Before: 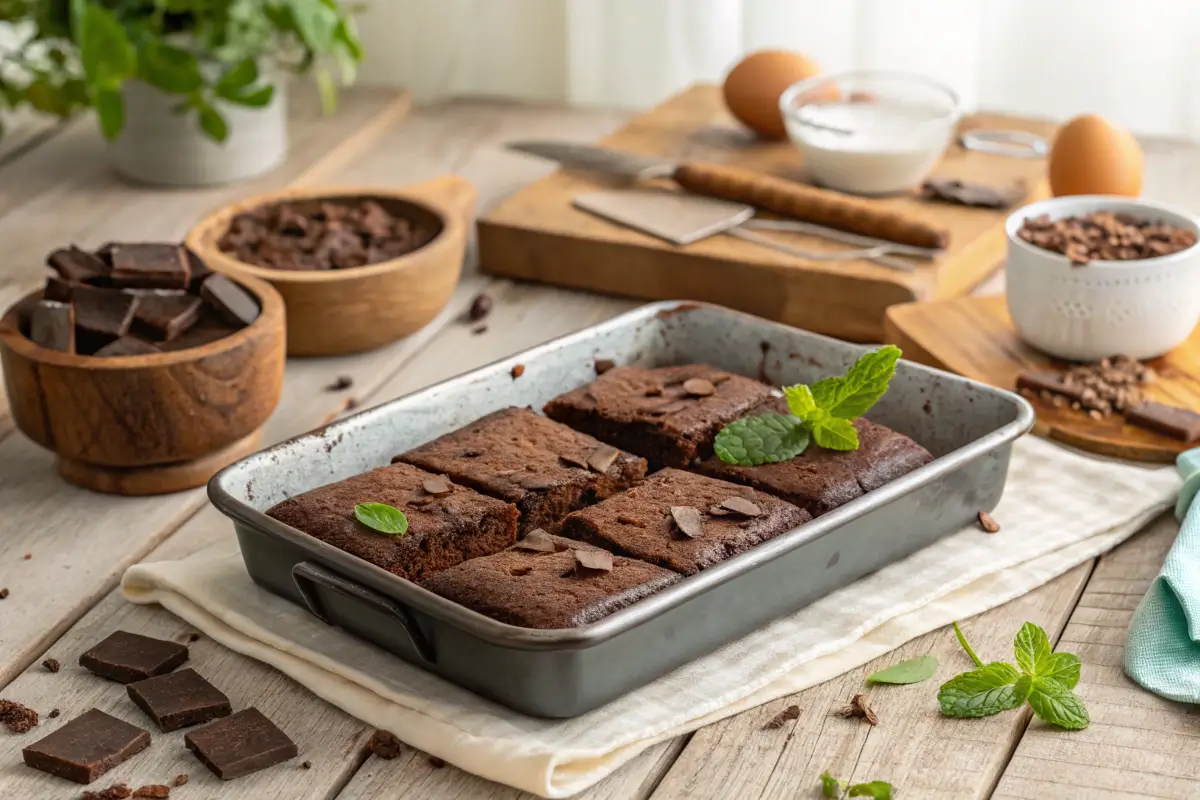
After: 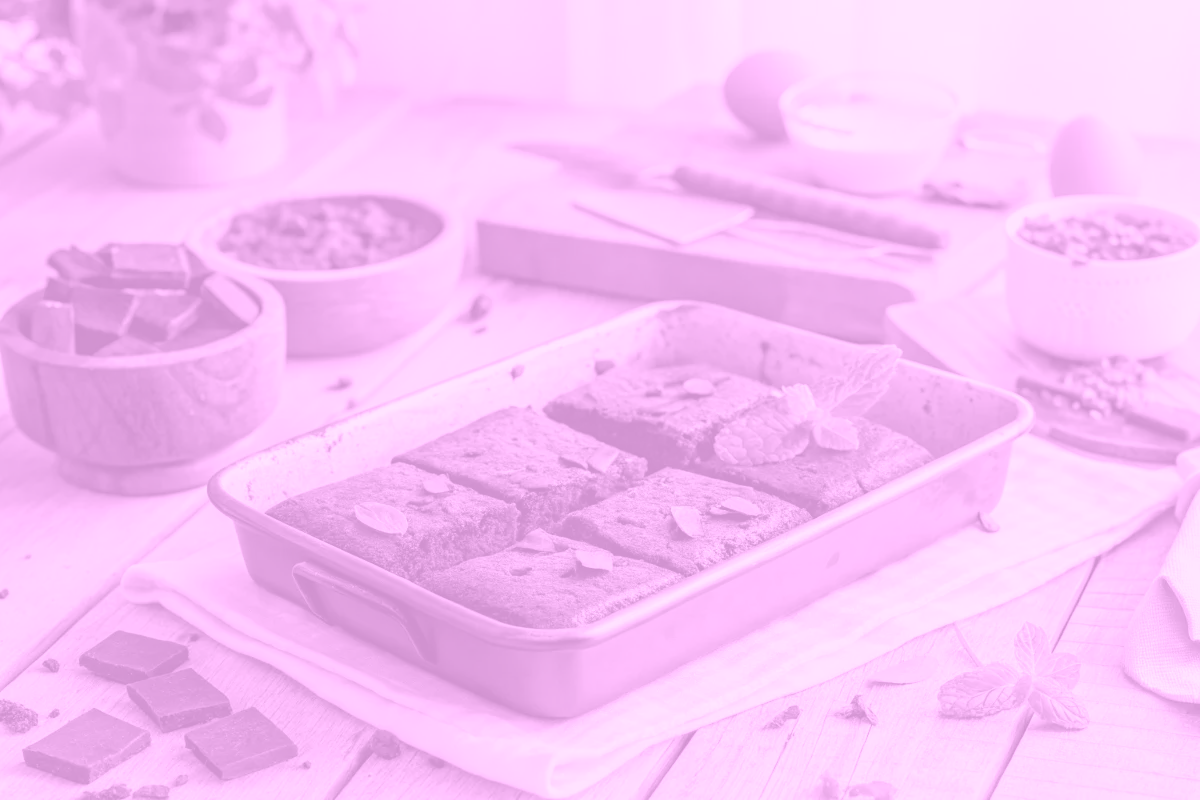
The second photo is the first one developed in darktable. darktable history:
colorize: hue 331.2°, saturation 75%, source mix 30.28%, lightness 70.52%, version 1
exposure: black level correction 0.001, exposure 0.014 EV, compensate highlight preservation false
